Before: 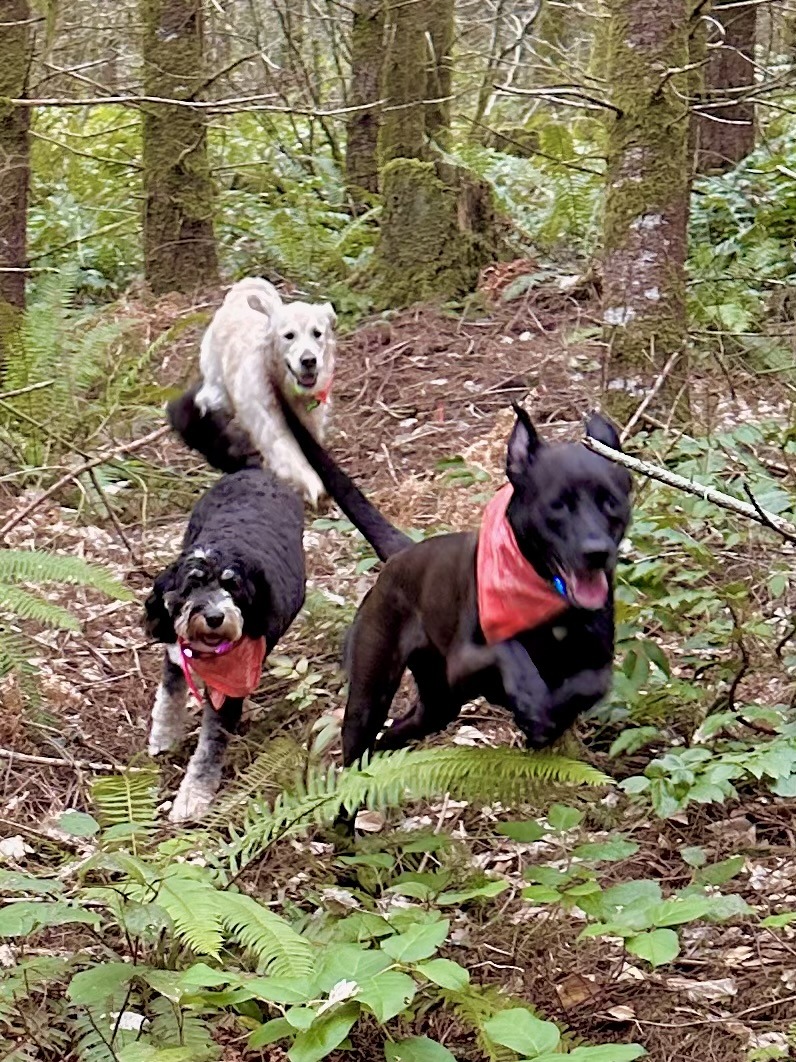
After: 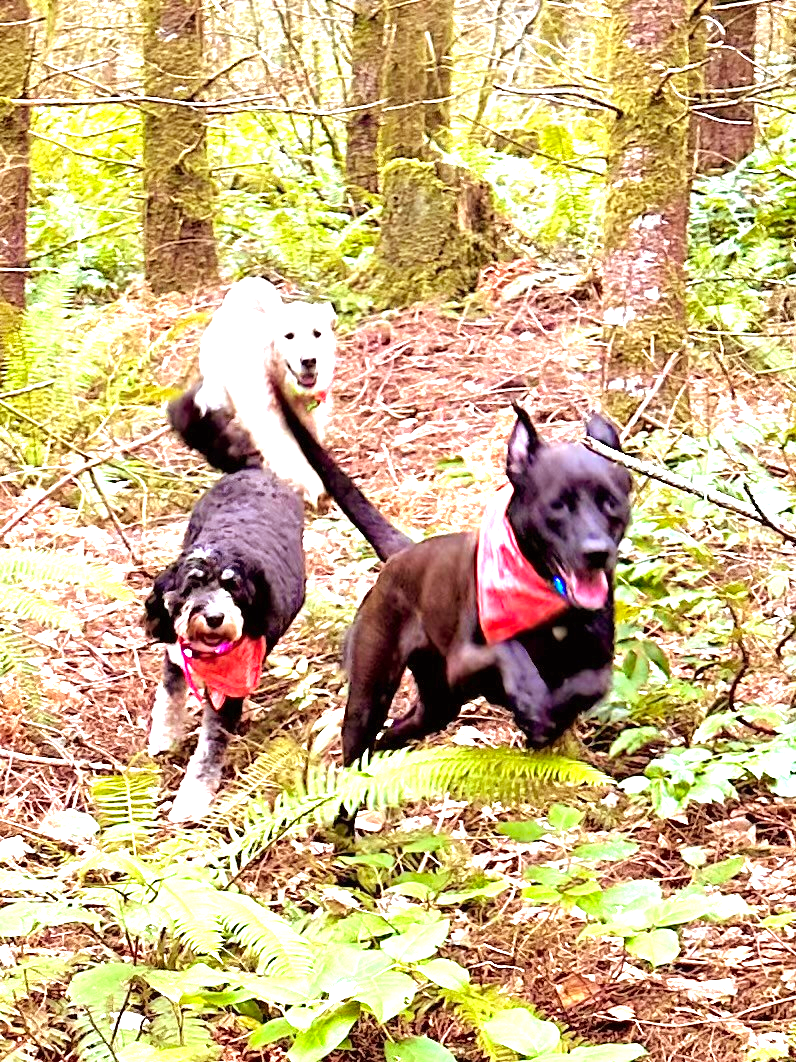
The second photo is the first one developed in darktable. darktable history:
exposure: black level correction 0, exposure 1.75 EV, compensate exposure bias true, compensate highlight preservation false
rgb levels: mode RGB, independent channels, levels [[0, 0.5, 1], [0, 0.521, 1], [0, 0.536, 1]]
